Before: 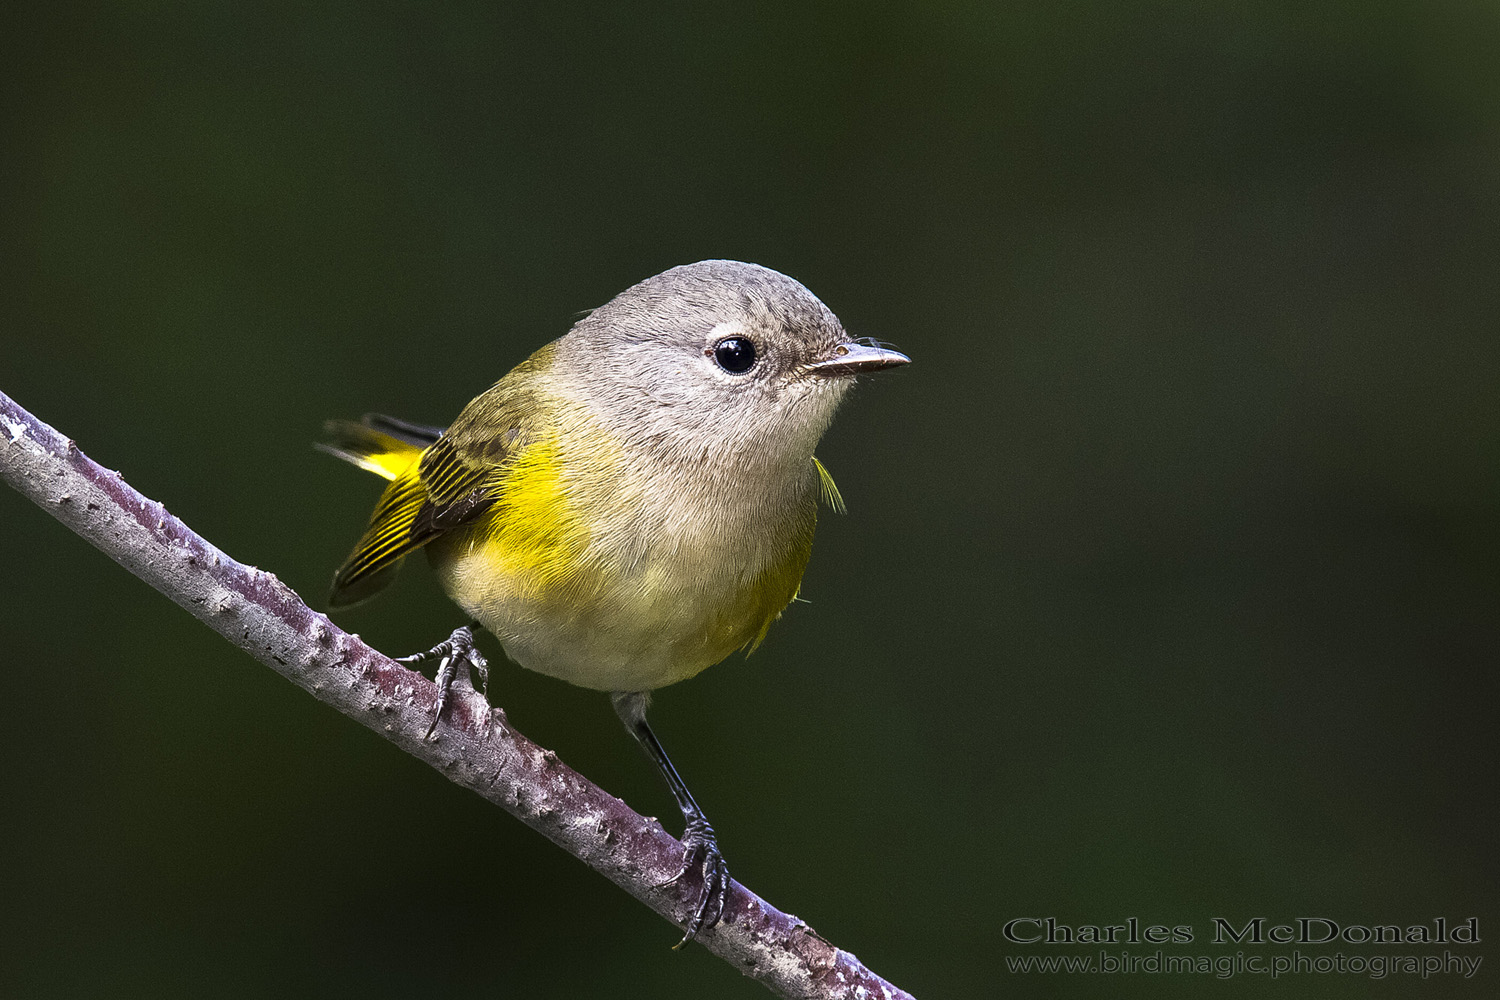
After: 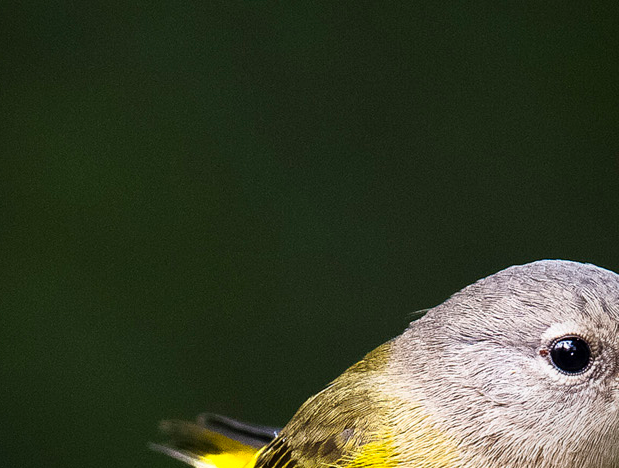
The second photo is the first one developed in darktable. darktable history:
crop and rotate: left 11.003%, top 0.068%, right 47.7%, bottom 53.034%
vignetting: brightness -0.305, saturation -0.058
